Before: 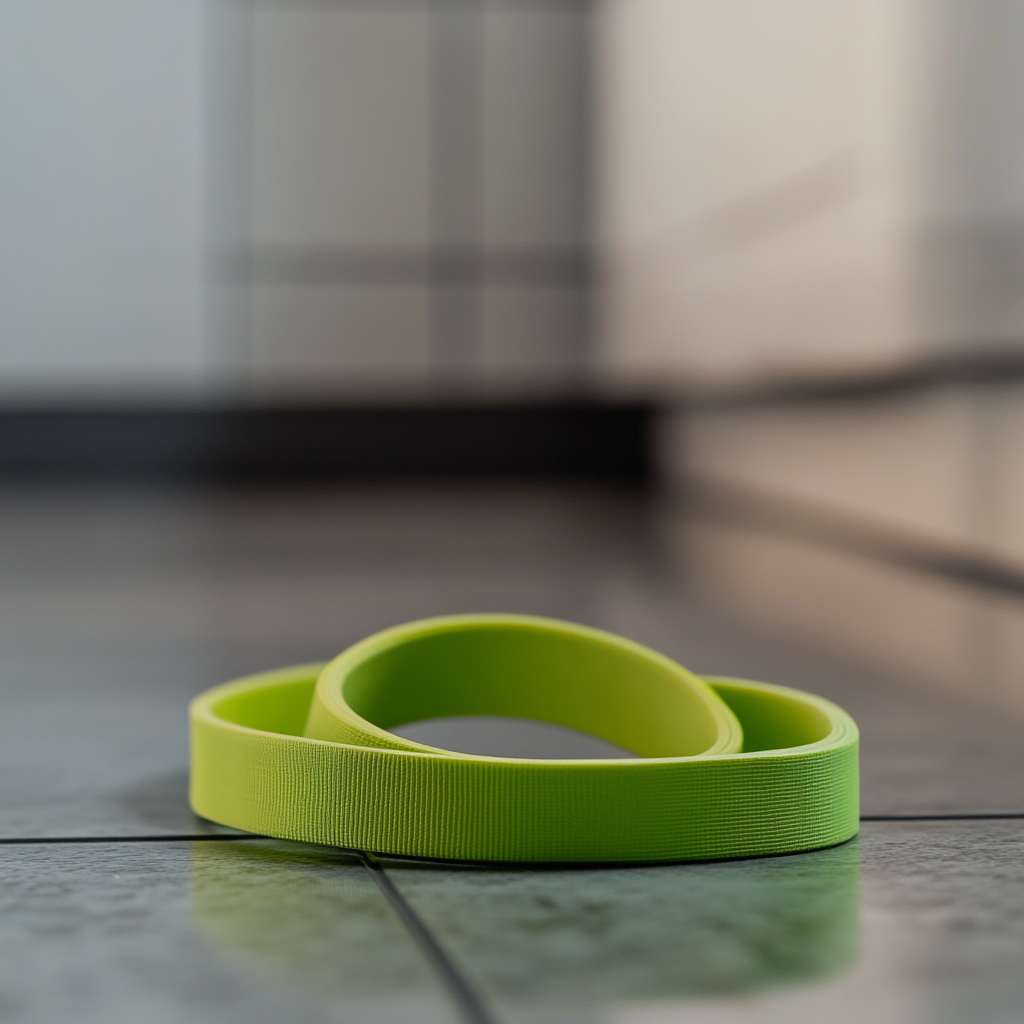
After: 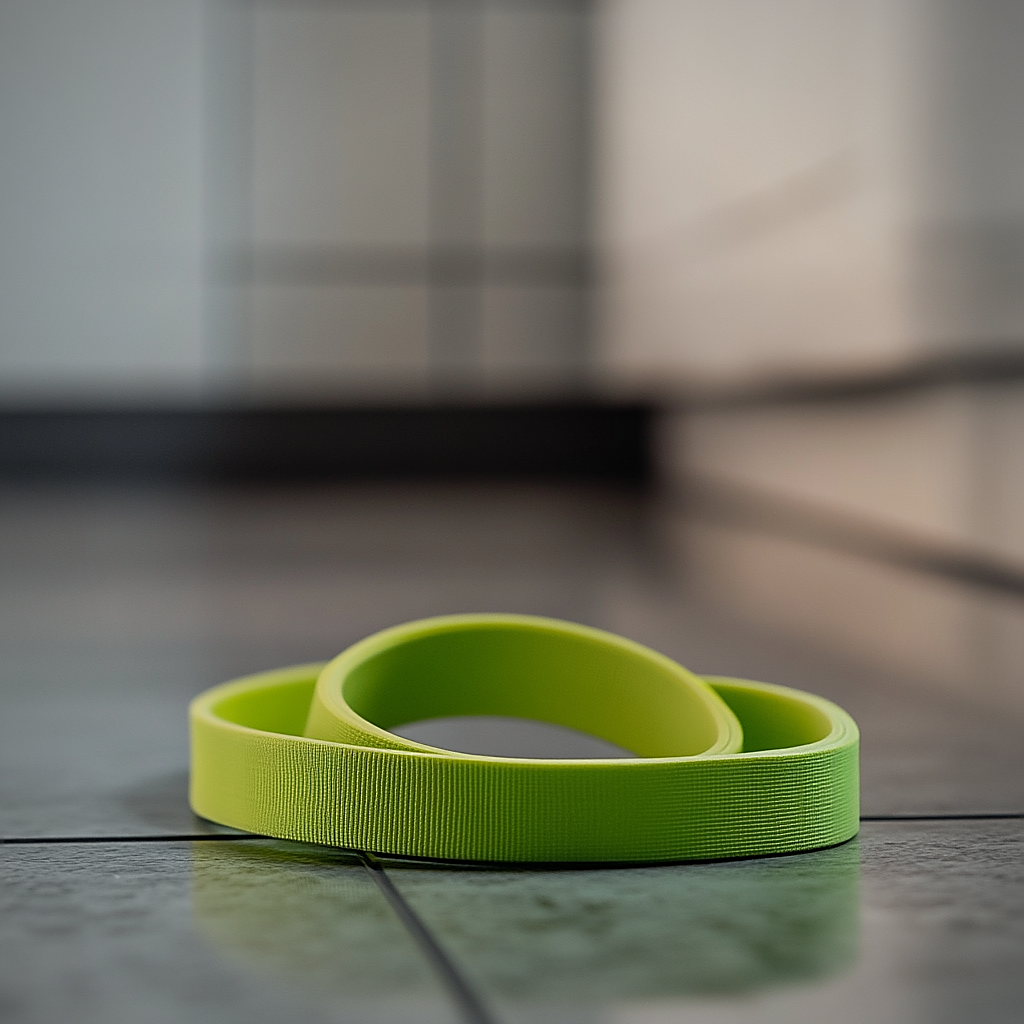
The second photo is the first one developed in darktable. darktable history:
sharpen: radius 1.4, amount 1.25, threshold 0.7
vignetting: fall-off radius 60.92%
